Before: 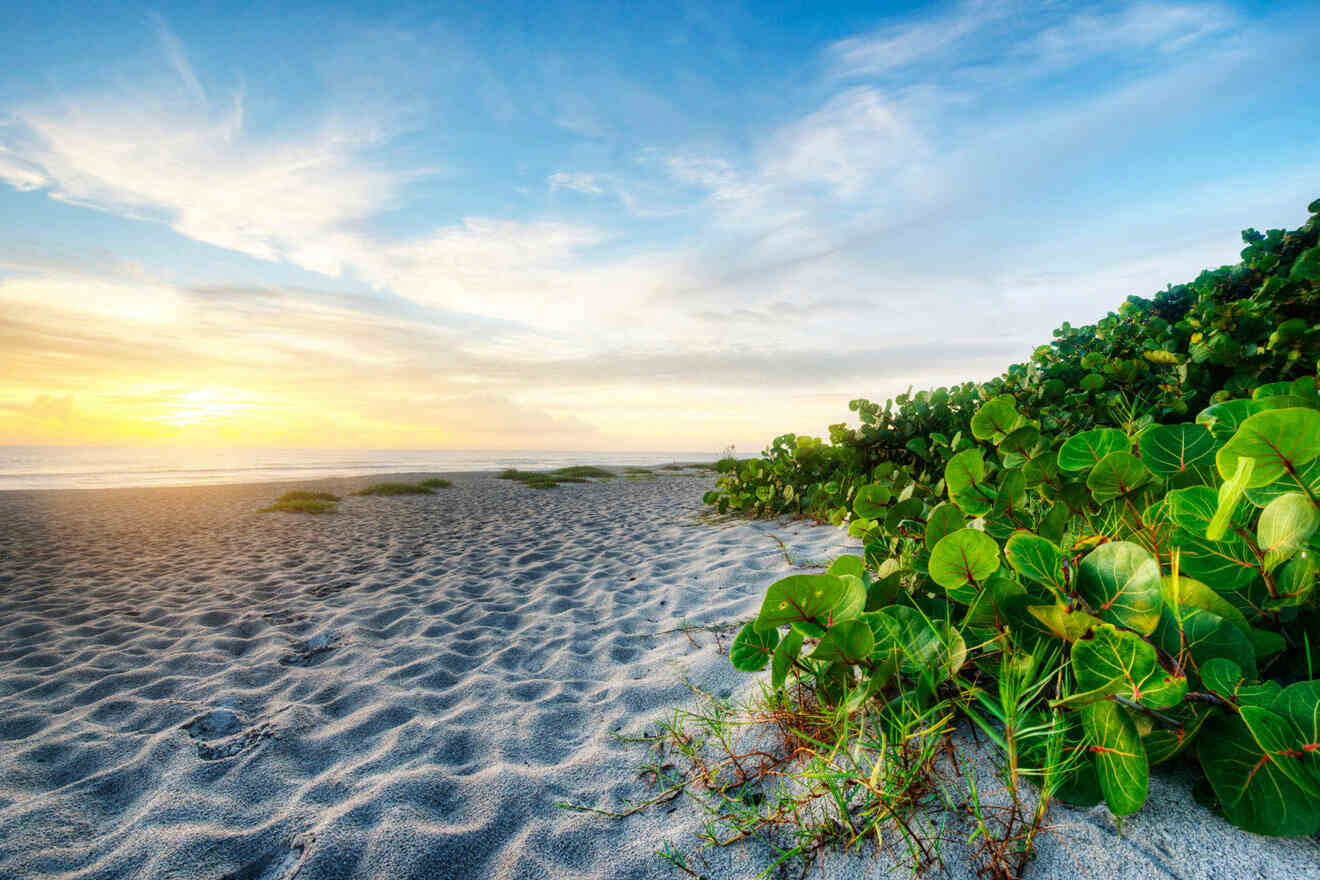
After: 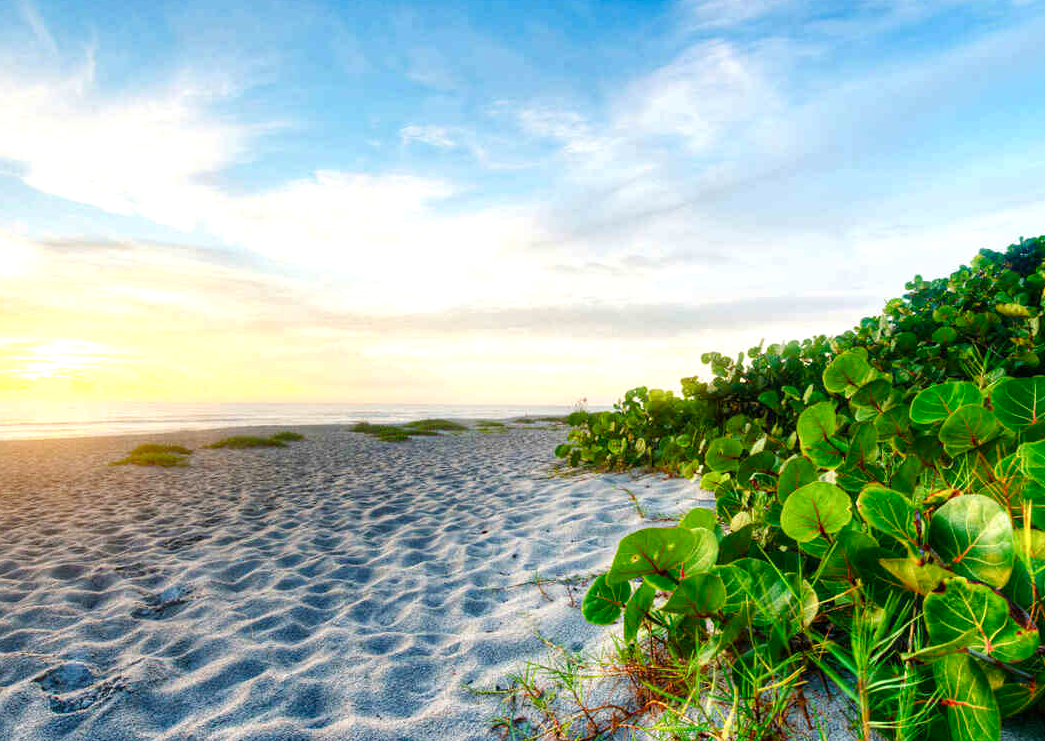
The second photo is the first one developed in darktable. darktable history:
color balance rgb: perceptual saturation grading › global saturation 20%, perceptual saturation grading › highlights -25%, perceptual saturation grading › shadows 25%
exposure: exposure 0.3 EV, compensate highlight preservation false
crop: left 11.225%, top 5.381%, right 9.565%, bottom 10.314%
